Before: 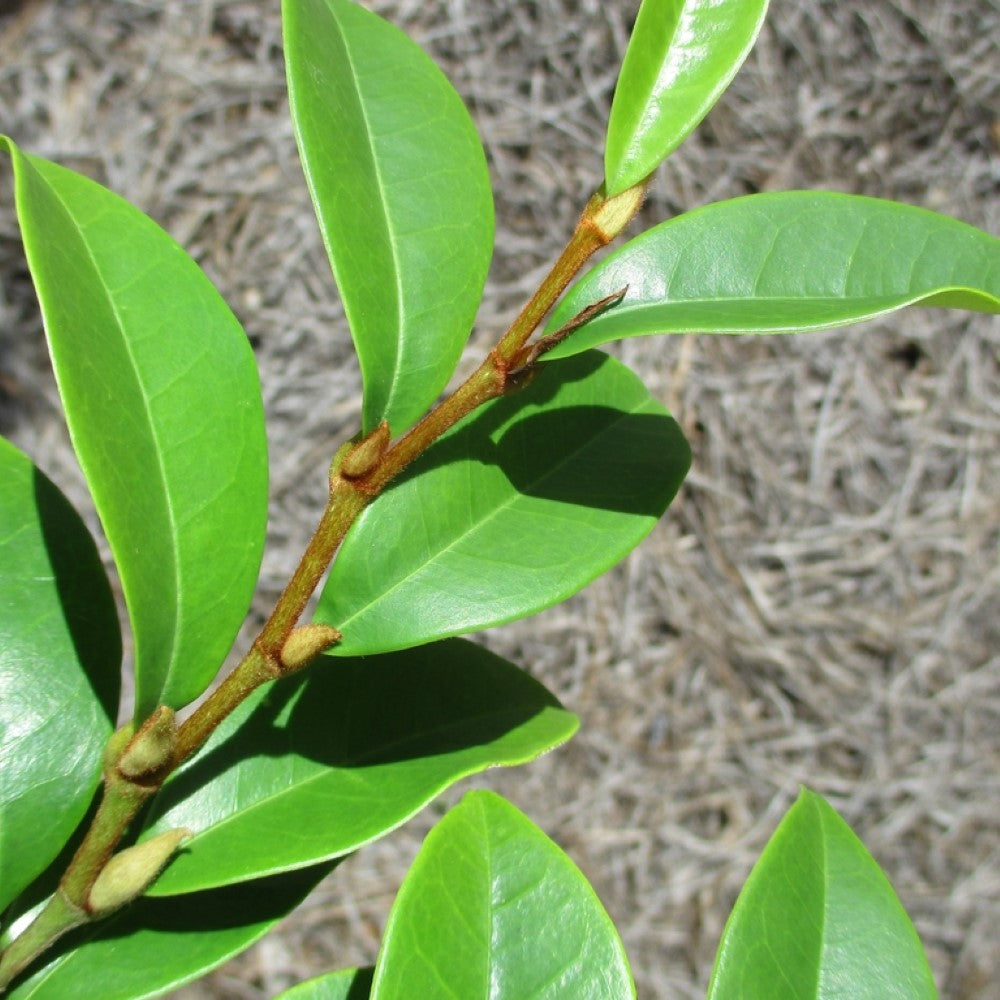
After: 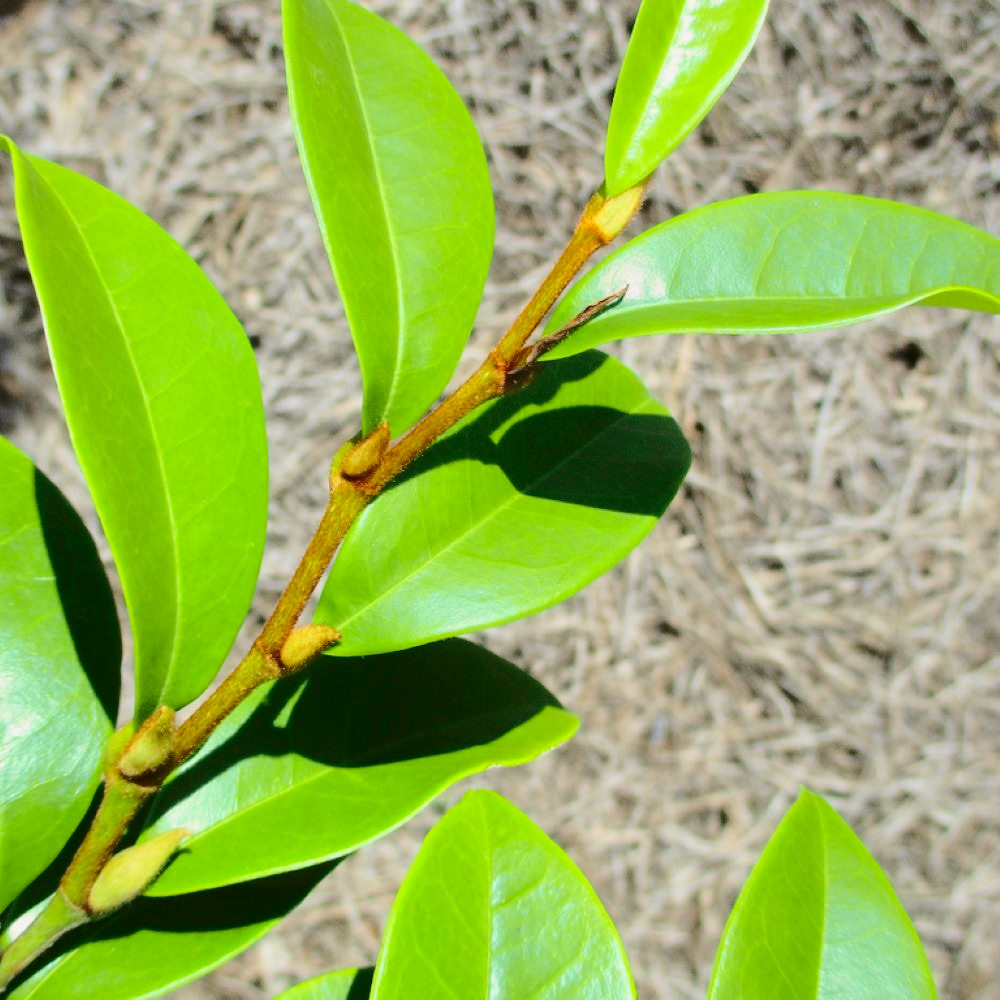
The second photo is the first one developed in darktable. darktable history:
tone curve: curves: ch0 [(0, 0.011) (0.104, 0.085) (0.236, 0.234) (0.398, 0.507) (0.498, 0.621) (0.65, 0.757) (0.835, 0.883) (1, 0.961)]; ch1 [(0, 0) (0.353, 0.344) (0.43, 0.401) (0.479, 0.476) (0.502, 0.502) (0.54, 0.542) (0.602, 0.613) (0.638, 0.668) (0.693, 0.727) (1, 1)]; ch2 [(0, 0) (0.34, 0.314) (0.434, 0.43) (0.5, 0.506) (0.521, 0.54) (0.54, 0.56) (0.595, 0.613) (0.644, 0.729) (1, 1)], color space Lab, independent channels, preserve colors none
